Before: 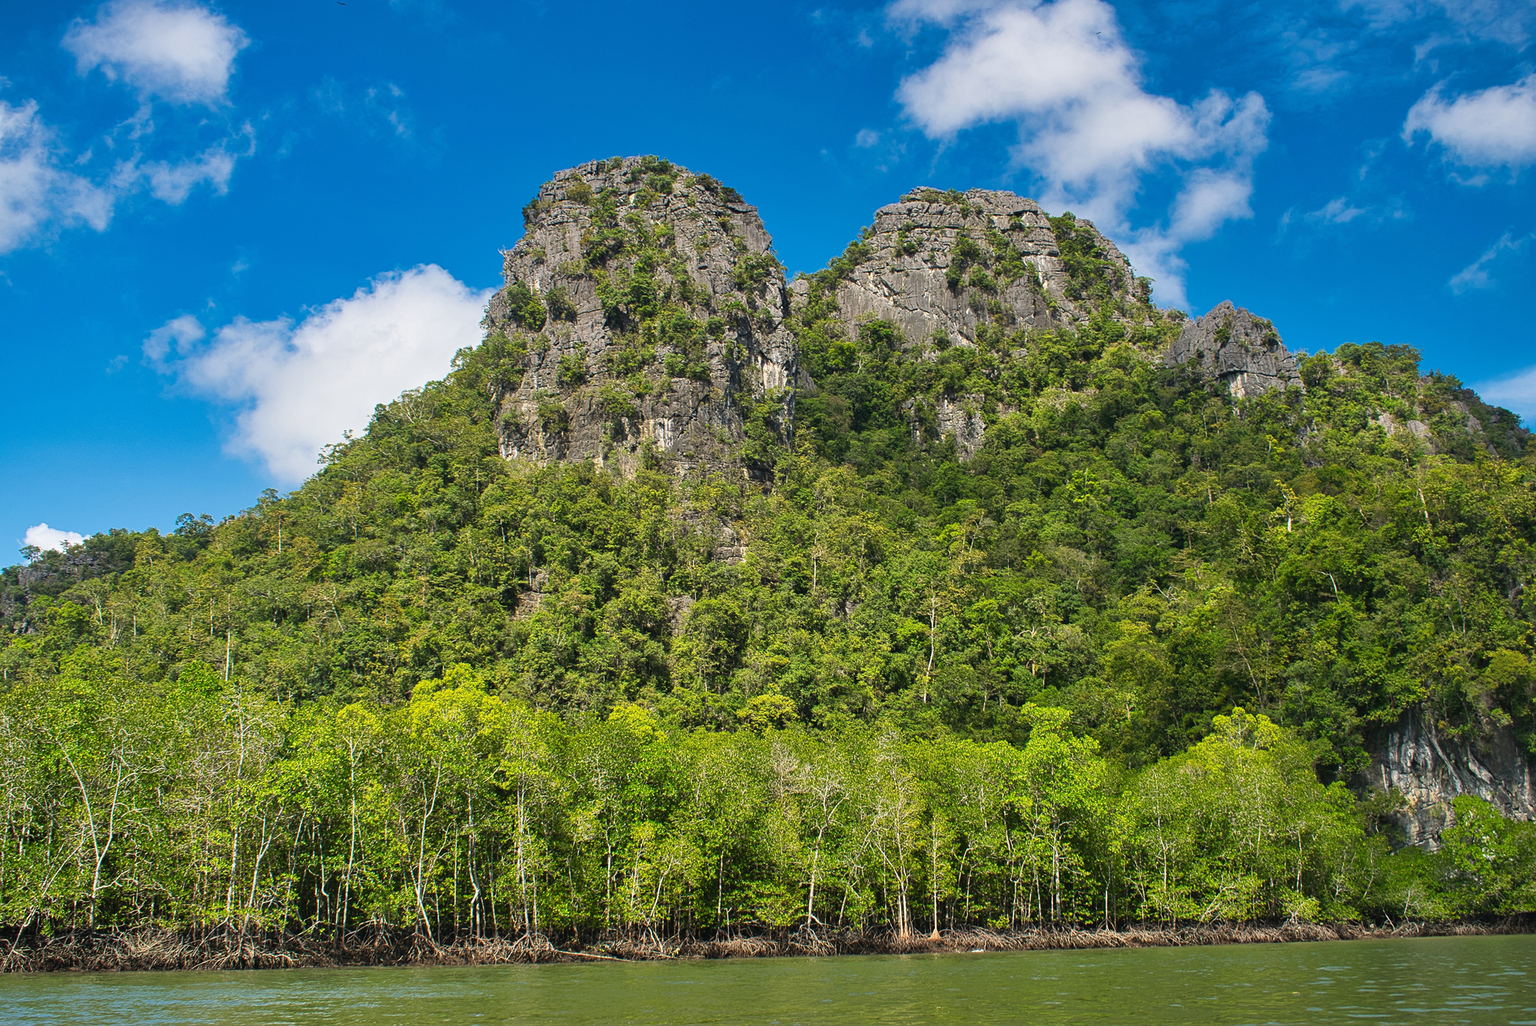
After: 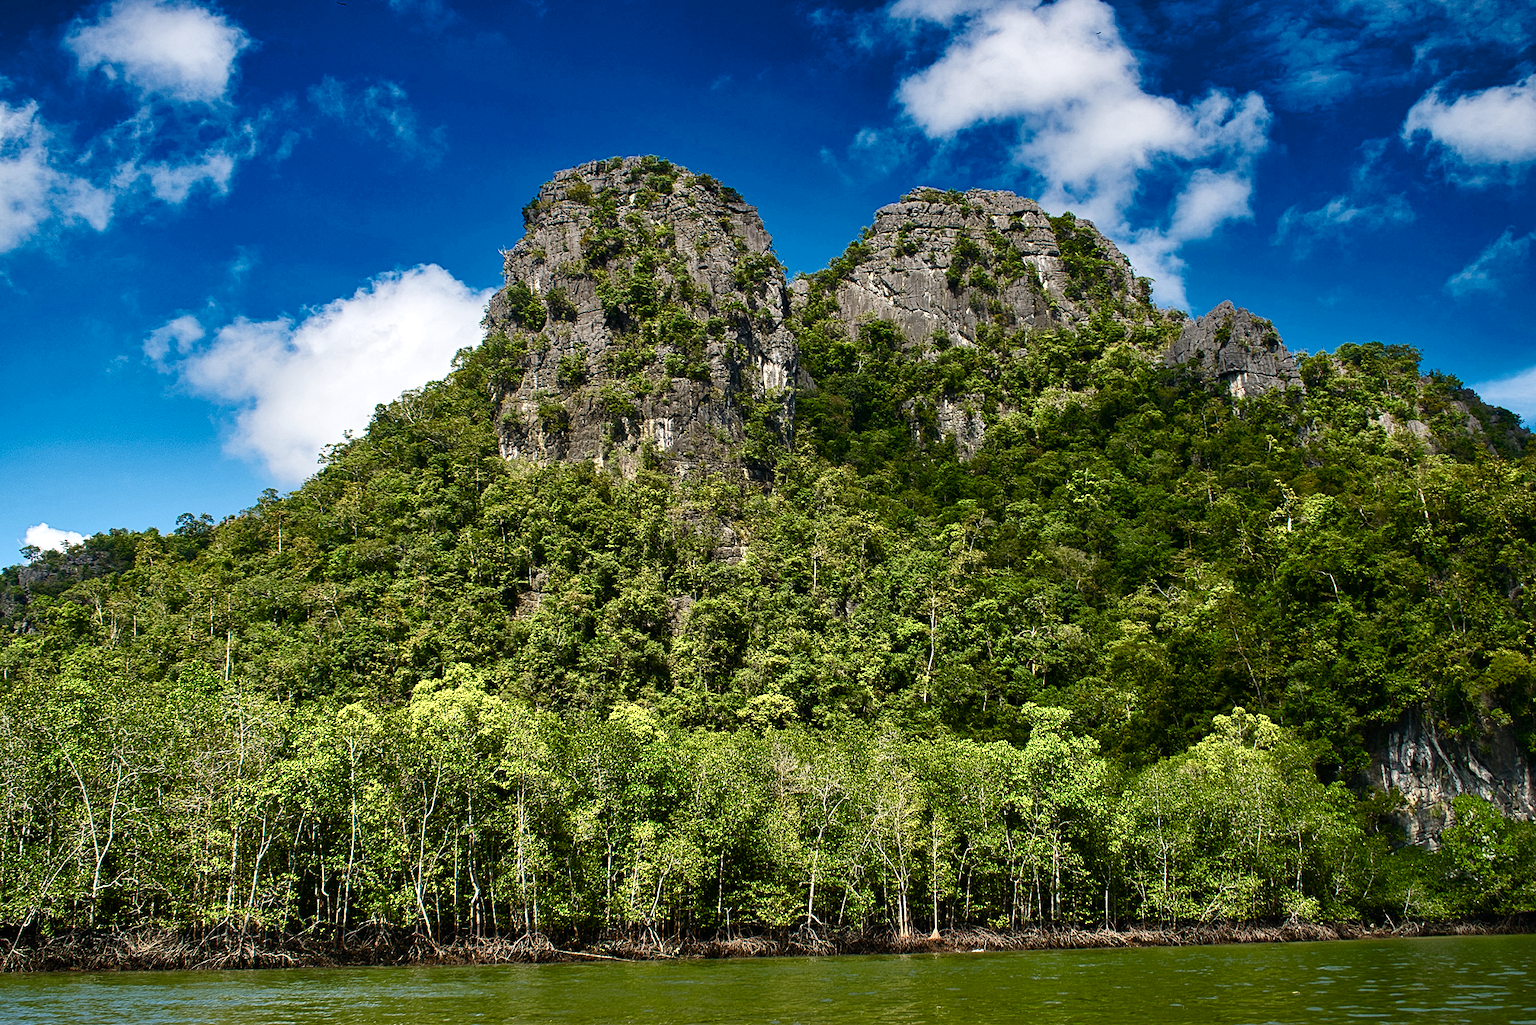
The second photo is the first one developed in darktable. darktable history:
color balance rgb: power › luminance -14.96%, linear chroma grading › global chroma 8.616%, perceptual saturation grading › global saturation 20%, perceptual saturation grading › highlights -50.291%, perceptual saturation grading › shadows 30.912%, global vibrance 9.709%, contrast 14.494%, saturation formula JzAzBz (2021)
